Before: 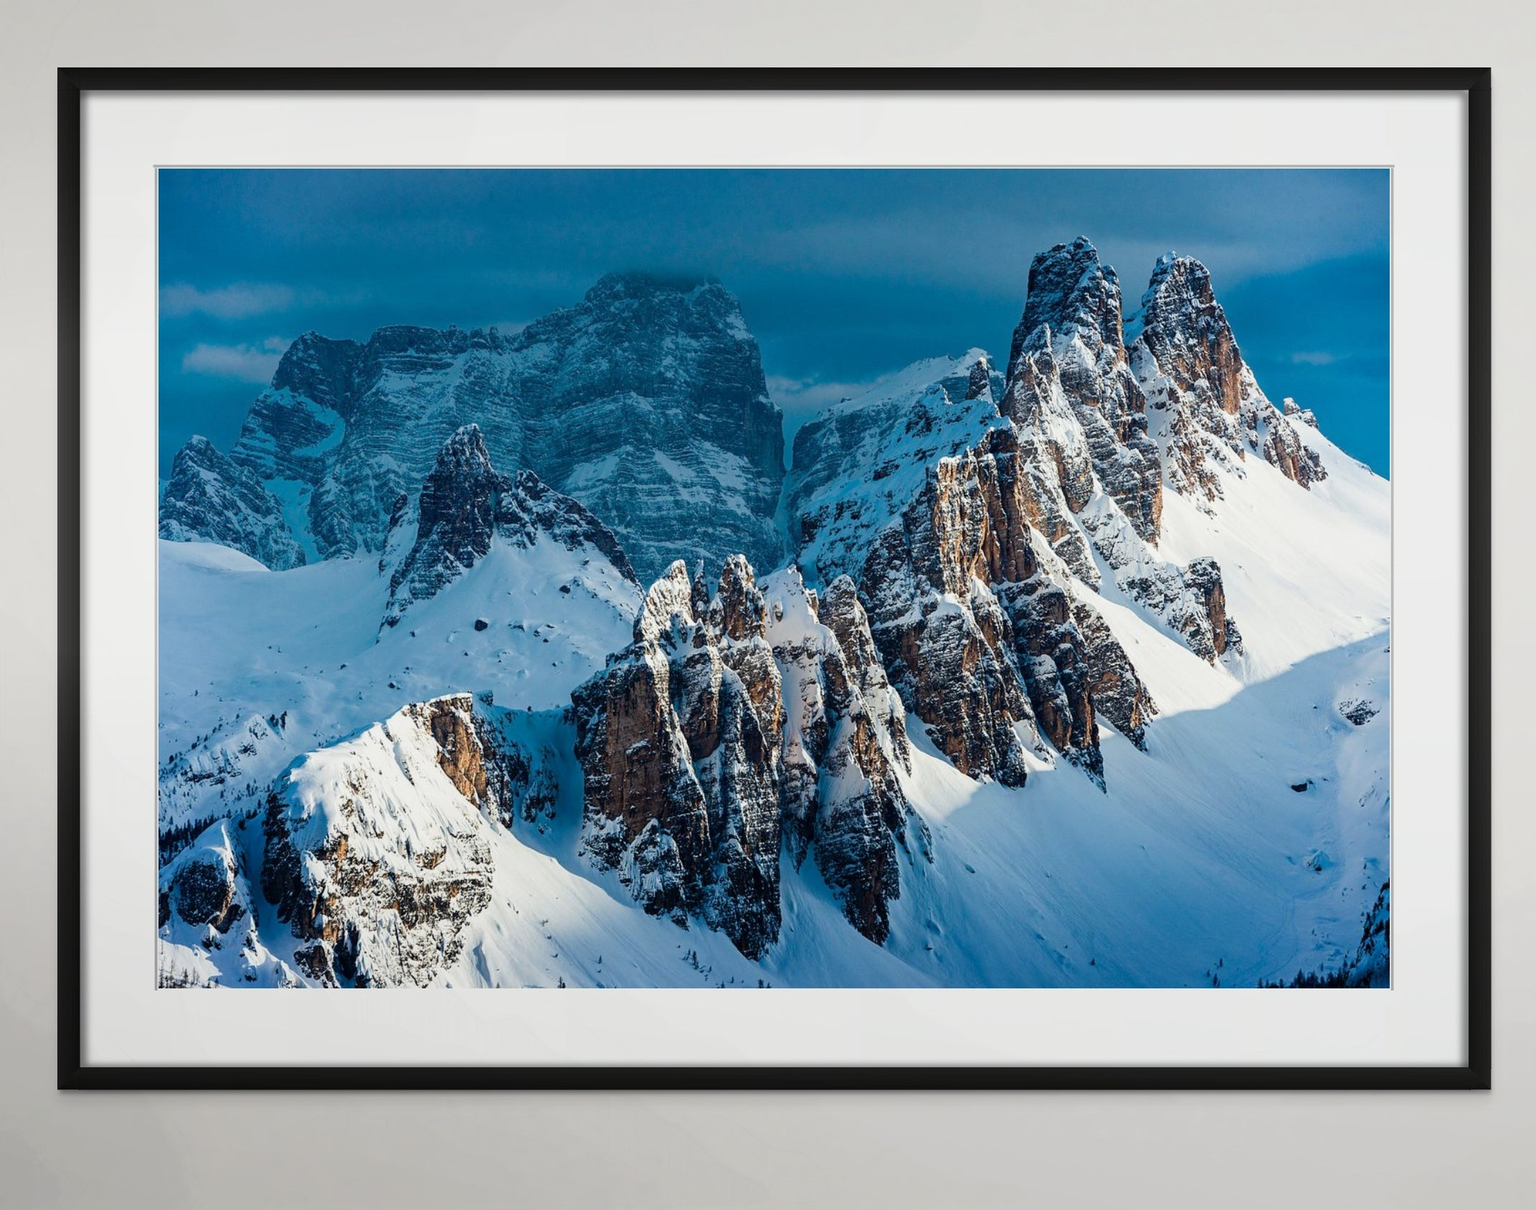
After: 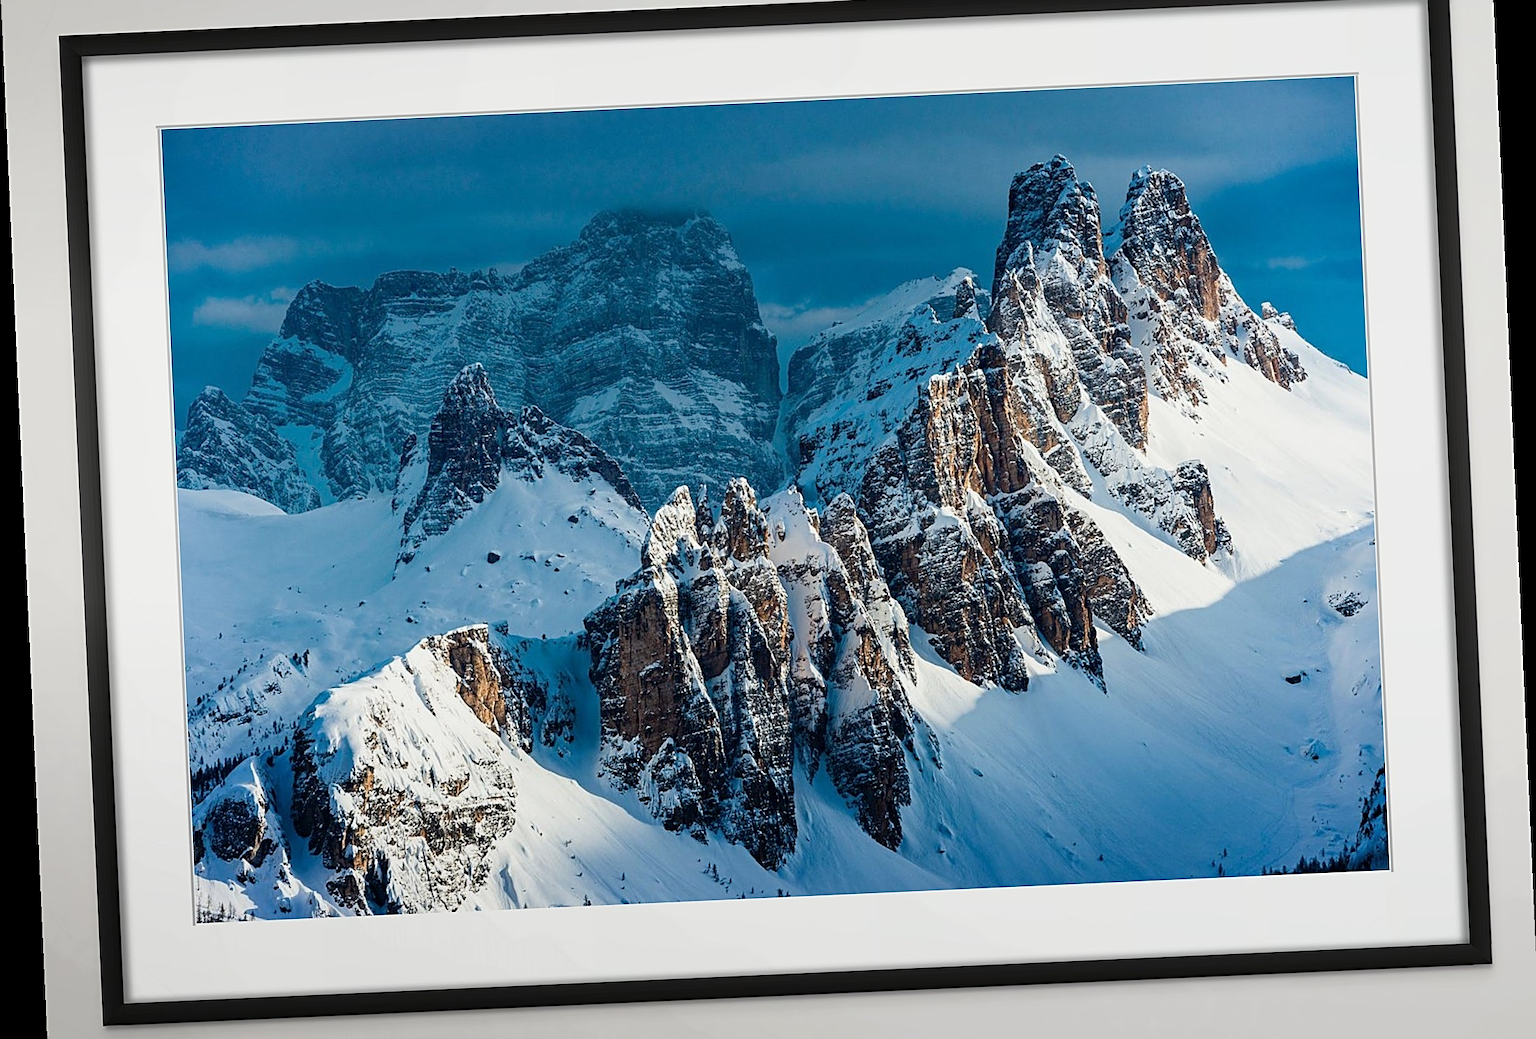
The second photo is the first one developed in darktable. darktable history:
sharpen: on, module defaults
rotate and perspective: rotation -2.56°, automatic cropping off
crop: top 7.625%, bottom 8.027%
